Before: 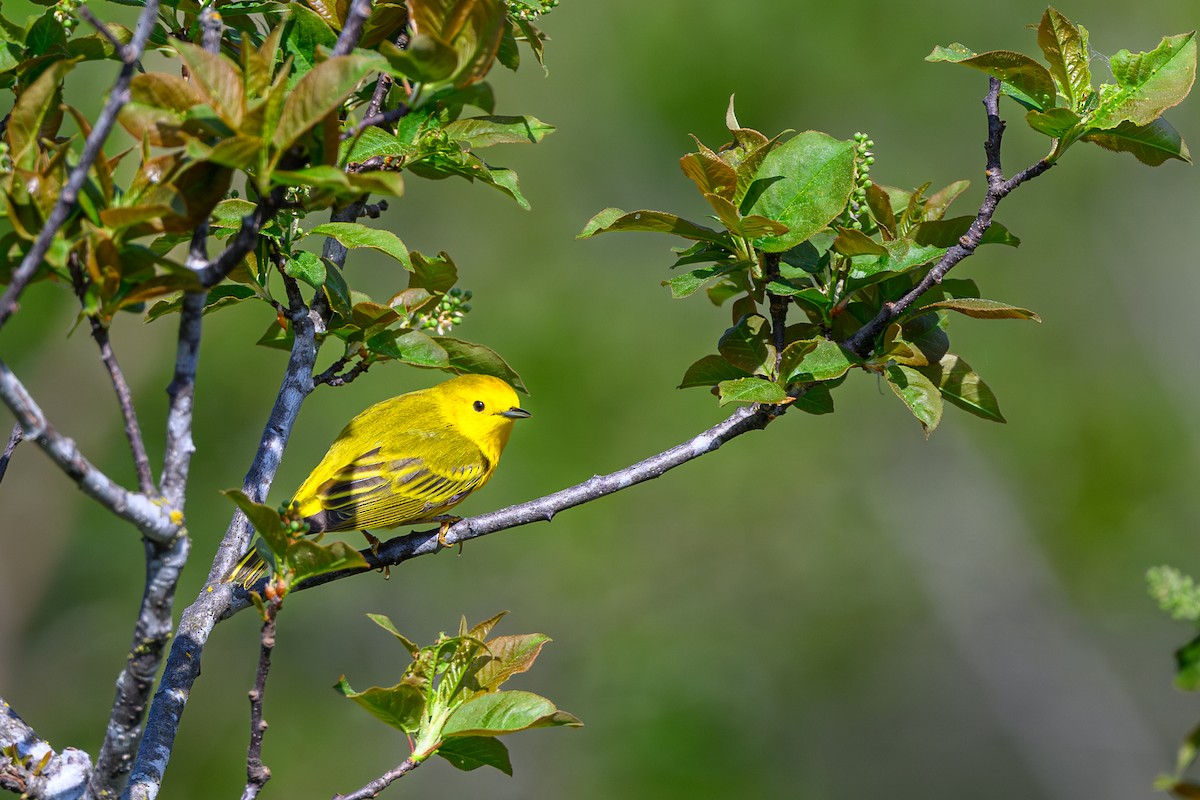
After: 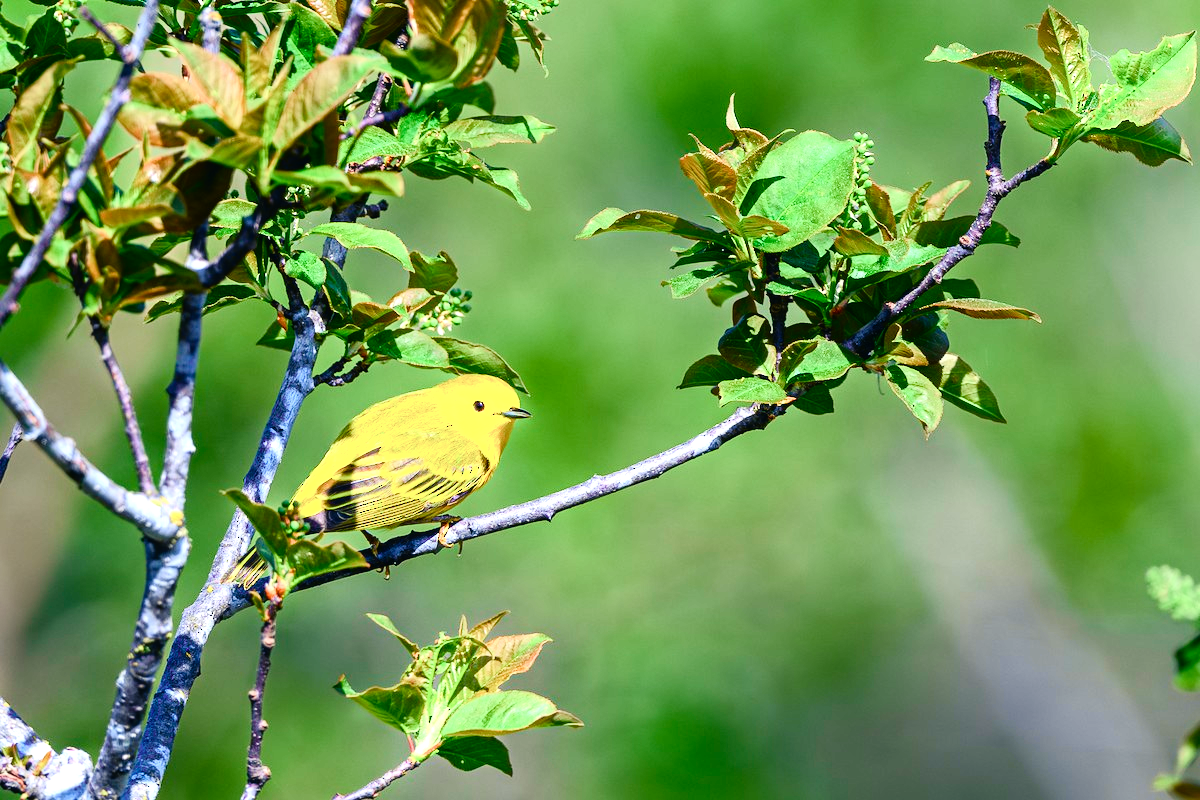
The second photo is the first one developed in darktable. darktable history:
tone equalizer: -8 EV -1.07 EV, -7 EV -0.971 EV, -6 EV -0.863 EV, -5 EV -0.601 EV, -3 EV 0.546 EV, -2 EV 0.887 EV, -1 EV 0.998 EV, +0 EV 1.05 EV
color balance rgb: shadows lift › luminance -21.938%, shadows lift › chroma 6.538%, shadows lift › hue 267.4°, power › hue 207.93°, perceptual saturation grading › global saturation 0.443%, perceptual saturation grading › highlights -17.481%, perceptual saturation grading › mid-tones 32.642%, perceptual saturation grading › shadows 50.366%
tone curve: curves: ch0 [(0, 0.013) (0.104, 0.103) (0.258, 0.267) (0.448, 0.487) (0.709, 0.794) (0.886, 0.922) (0.994, 0.971)]; ch1 [(0, 0) (0.335, 0.298) (0.446, 0.413) (0.488, 0.484) (0.515, 0.508) (0.566, 0.593) (0.635, 0.661) (1, 1)]; ch2 [(0, 0) (0.314, 0.301) (0.437, 0.403) (0.502, 0.494) (0.528, 0.54) (0.557, 0.559) (0.612, 0.62) (0.715, 0.691) (1, 1)], color space Lab, independent channels, preserve colors none
